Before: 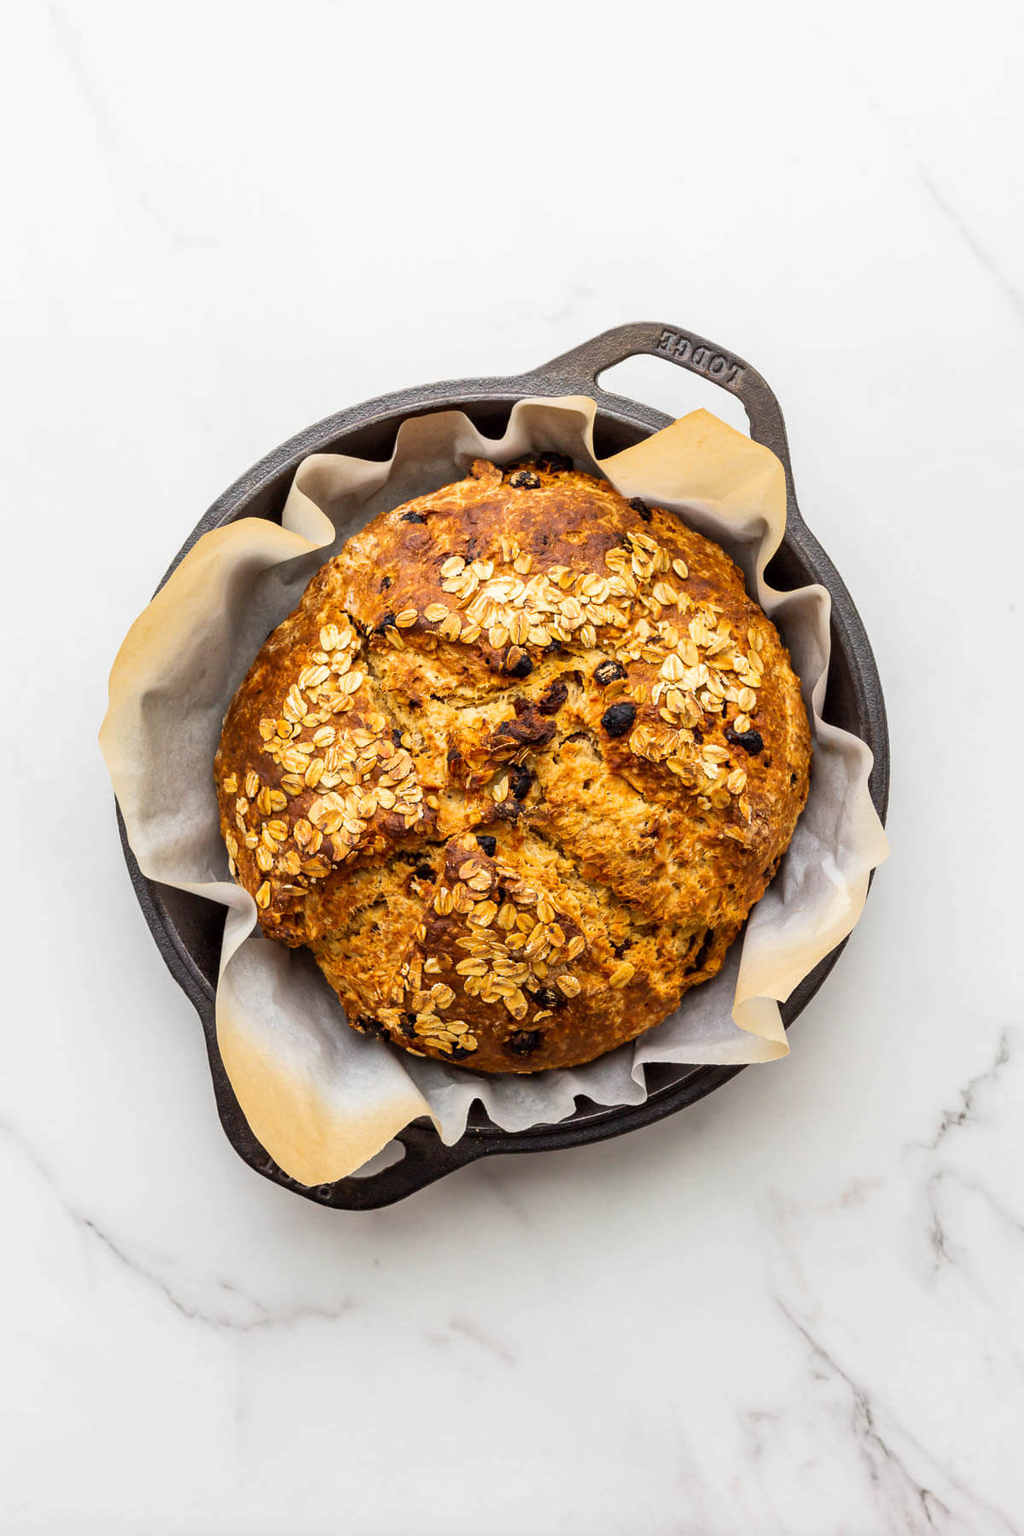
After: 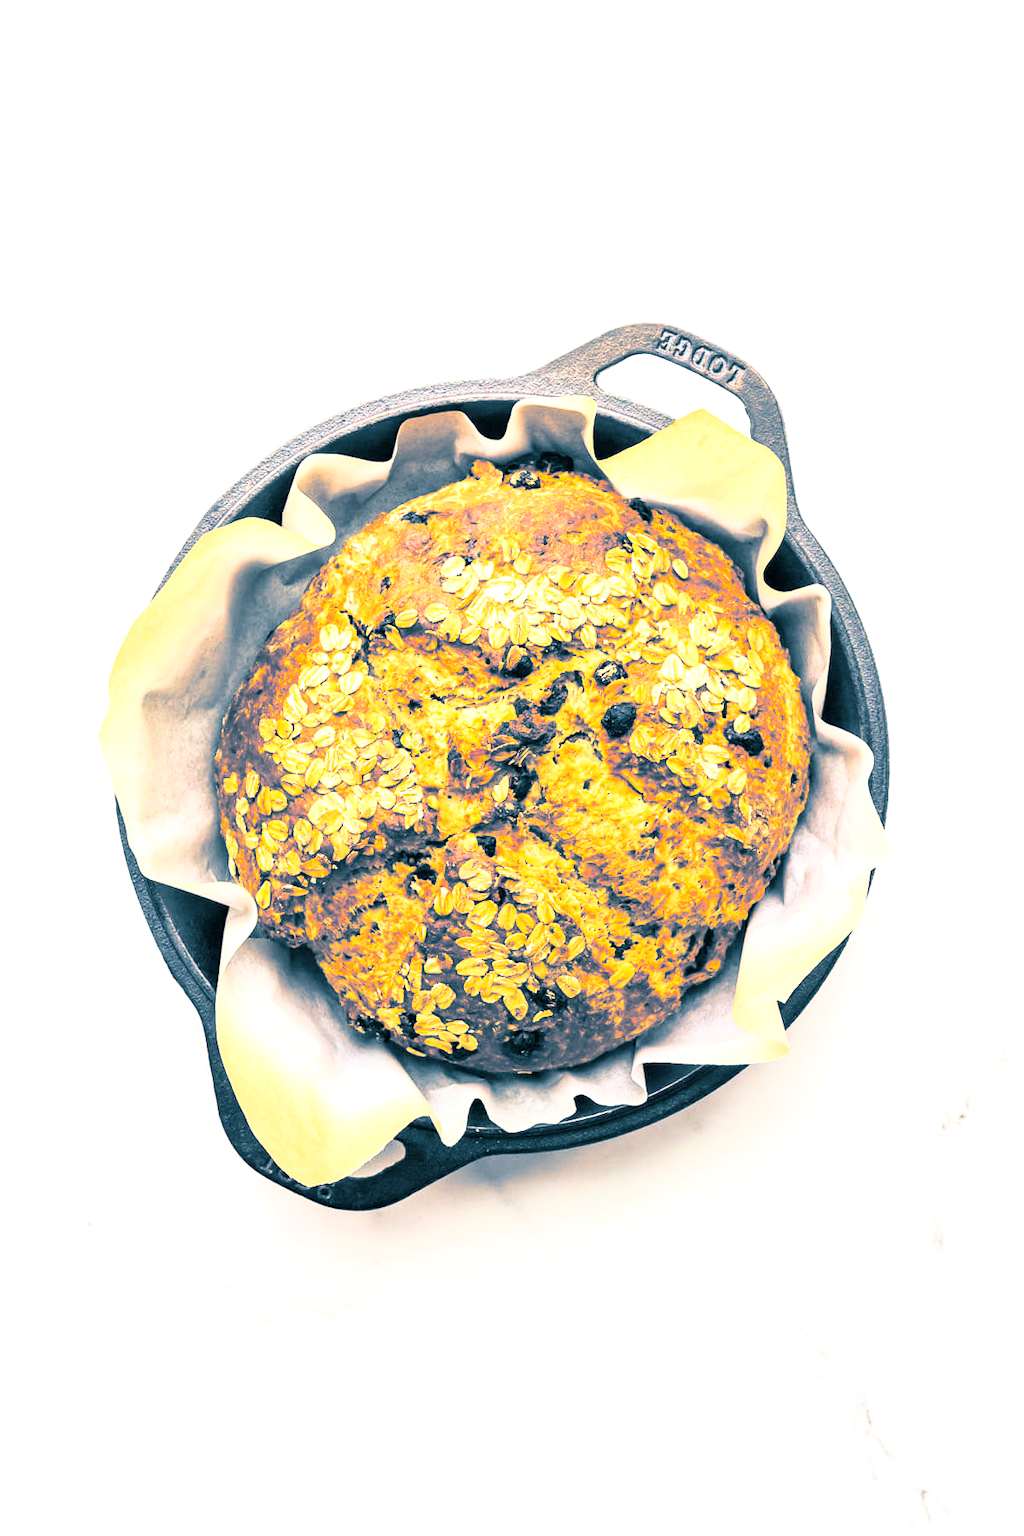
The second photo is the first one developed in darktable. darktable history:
exposure: black level correction 0, exposure 0.9 EV, compensate highlight preservation false
base curve: curves: ch0 [(0, 0) (0.557, 0.834) (1, 1)]
split-toning: shadows › hue 212.4°, balance -70
